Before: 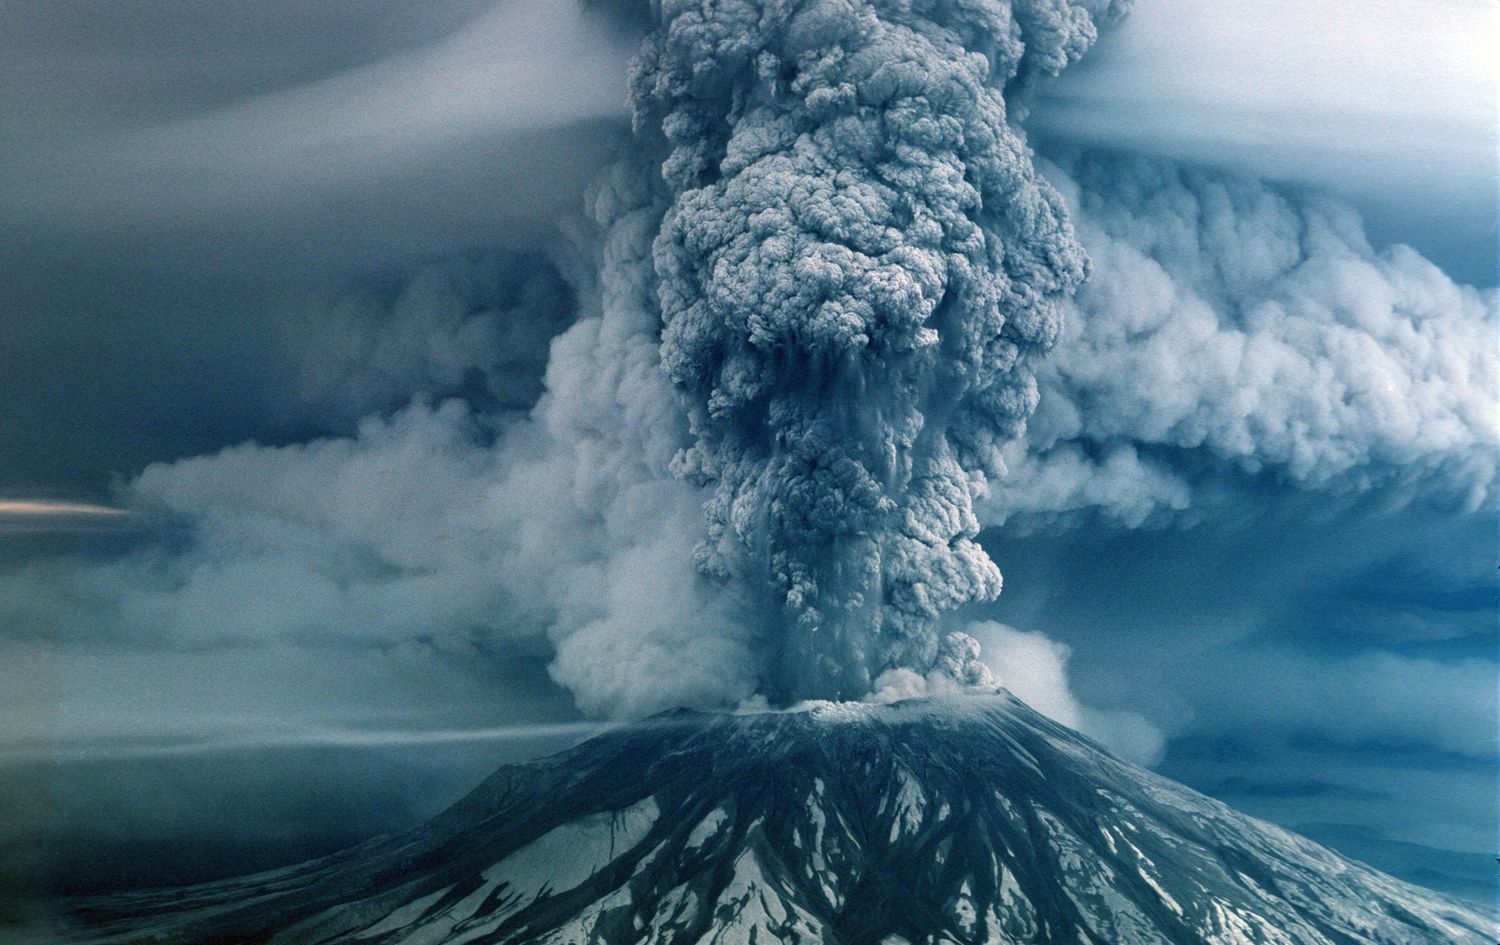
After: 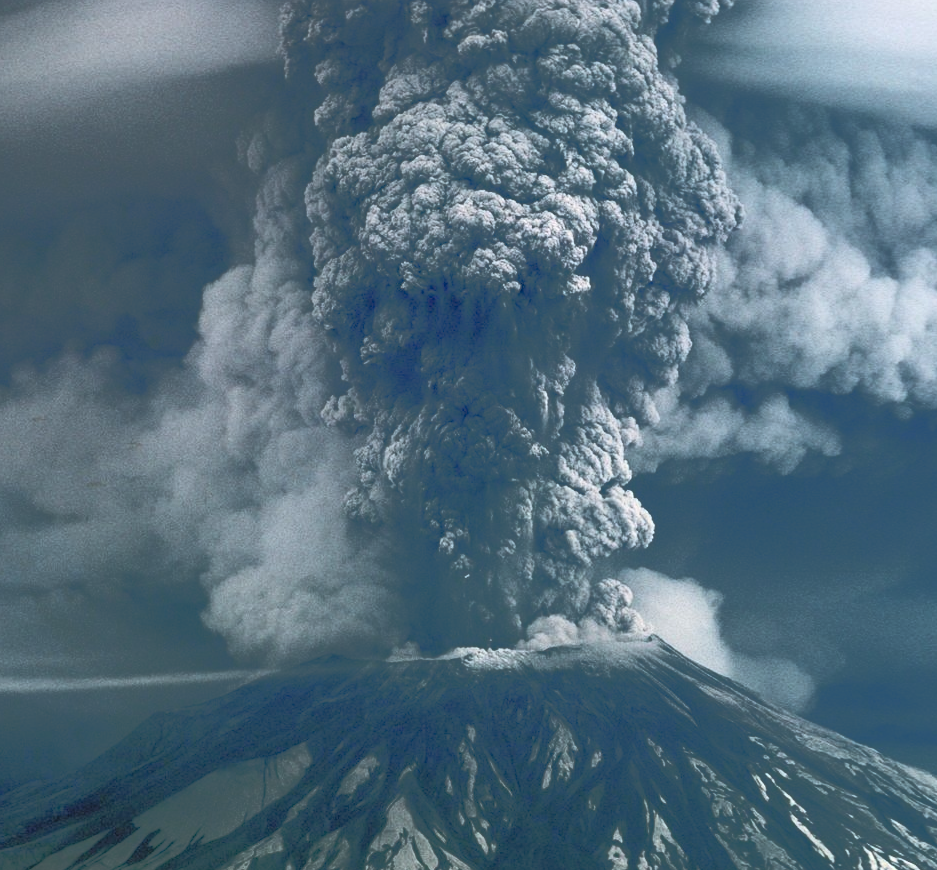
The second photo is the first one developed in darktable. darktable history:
contrast brightness saturation: contrast 0.142, brightness 0.228
crop and rotate: left 23.228%, top 5.63%, right 14.249%, bottom 2.262%
tone curve: curves: ch0 [(0, 0) (0.003, 0.032) (0.53, 0.368) (0.901, 0.866) (1, 1)], color space Lab, linked channels
